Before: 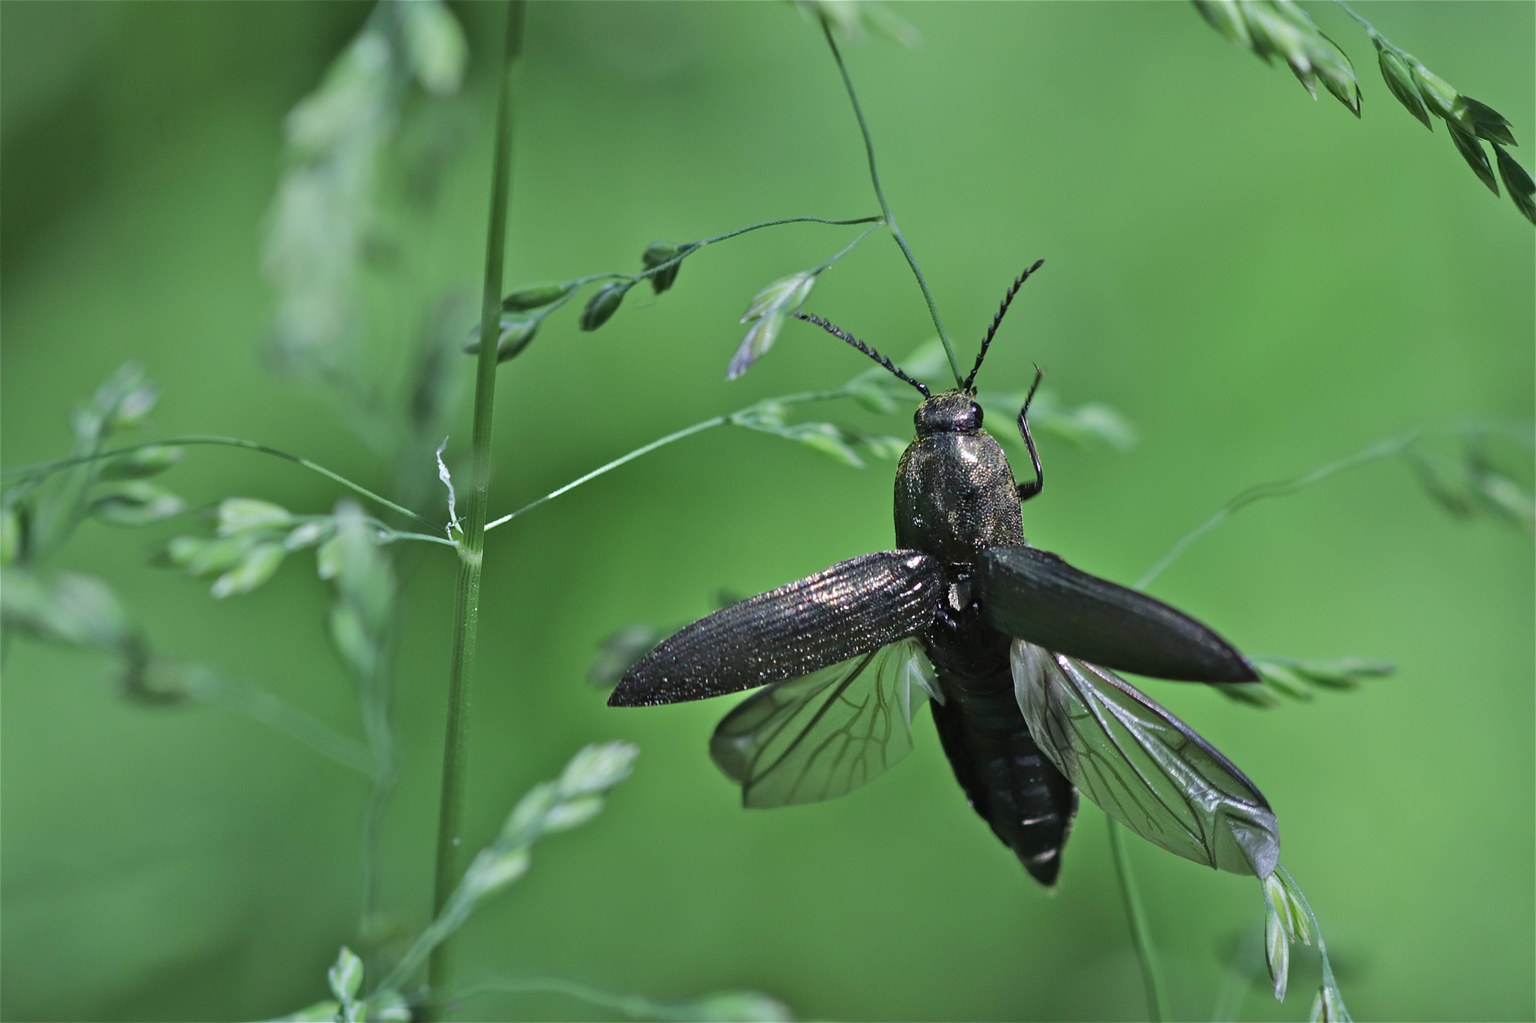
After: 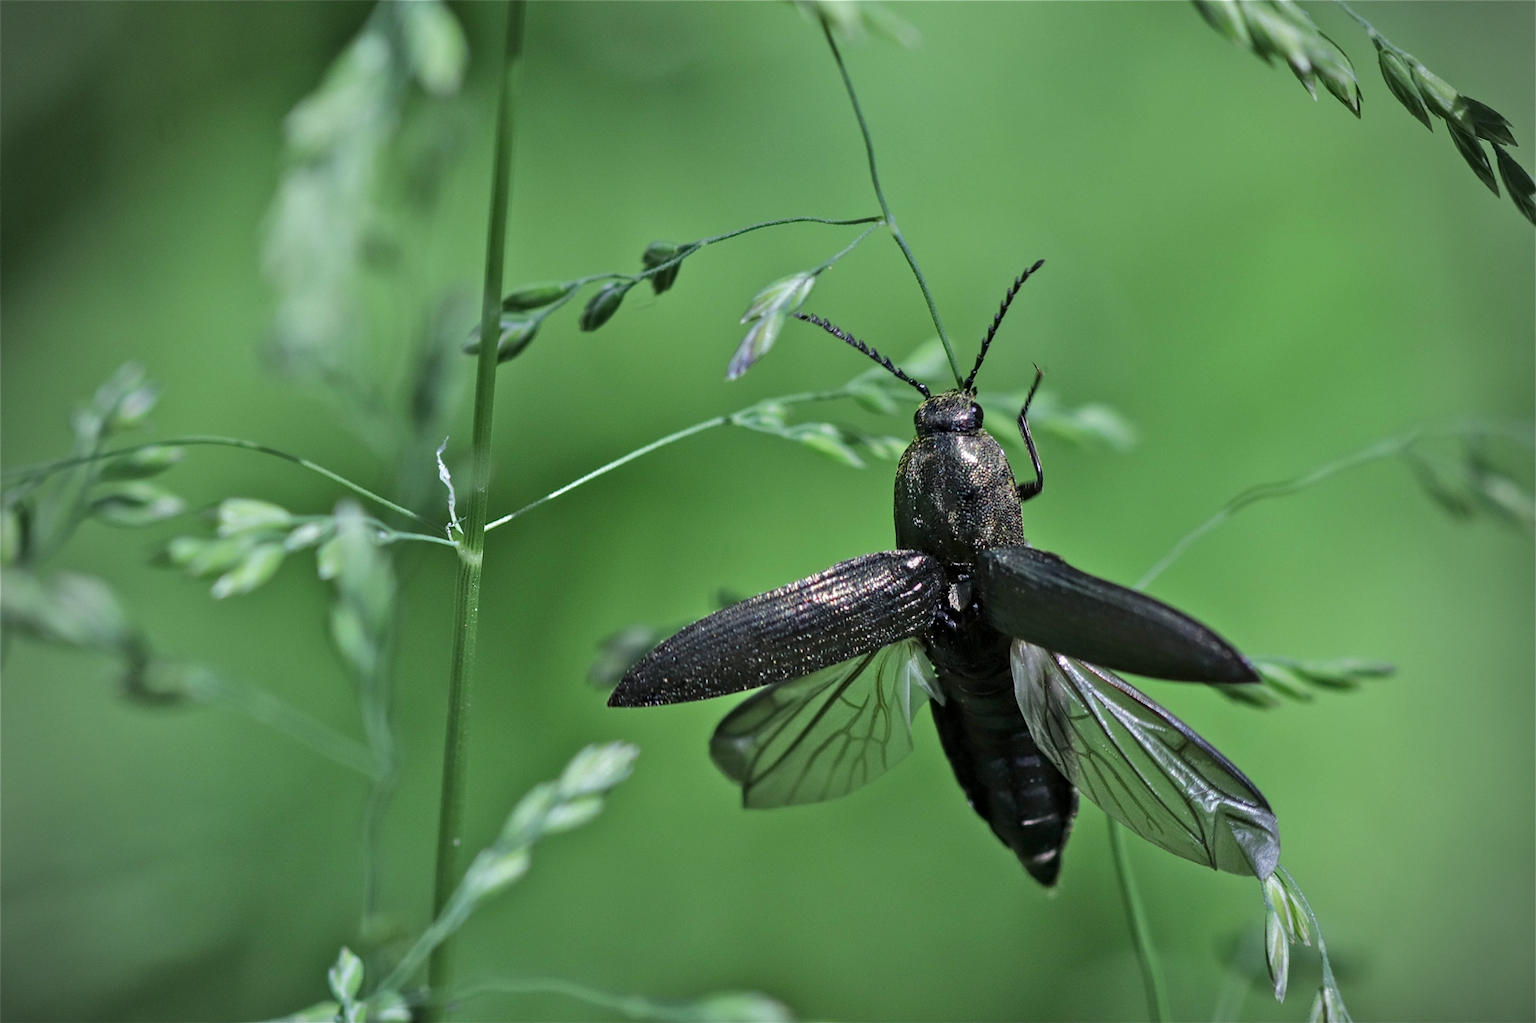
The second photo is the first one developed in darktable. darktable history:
vignetting: on, module defaults
local contrast: on, module defaults
